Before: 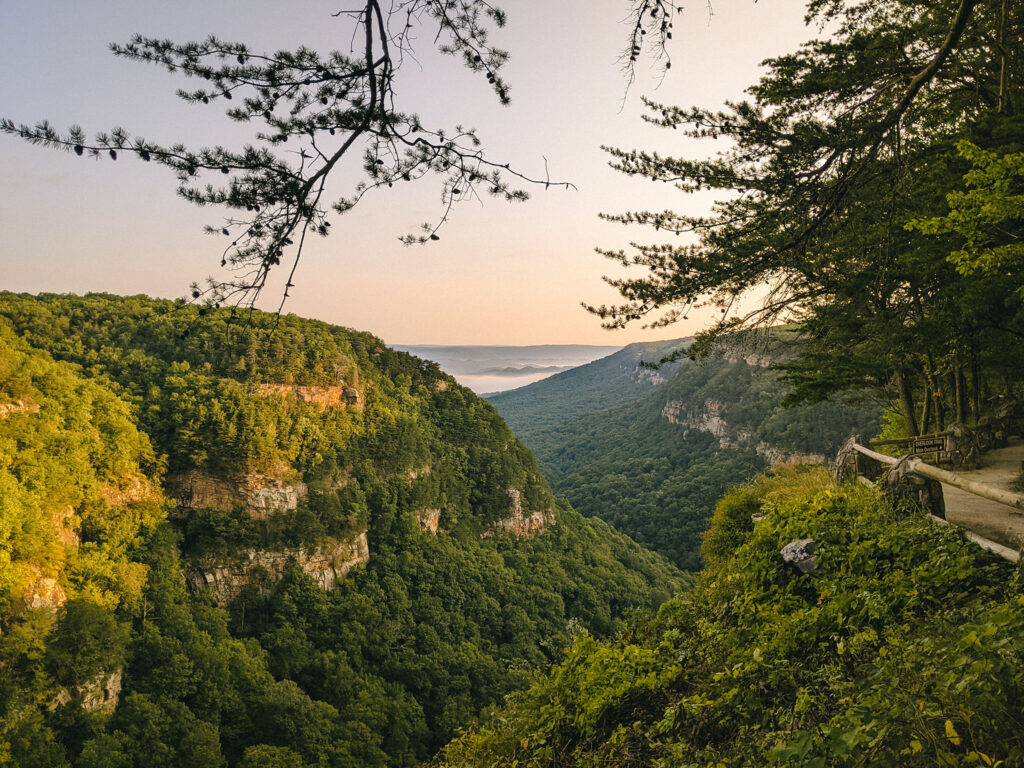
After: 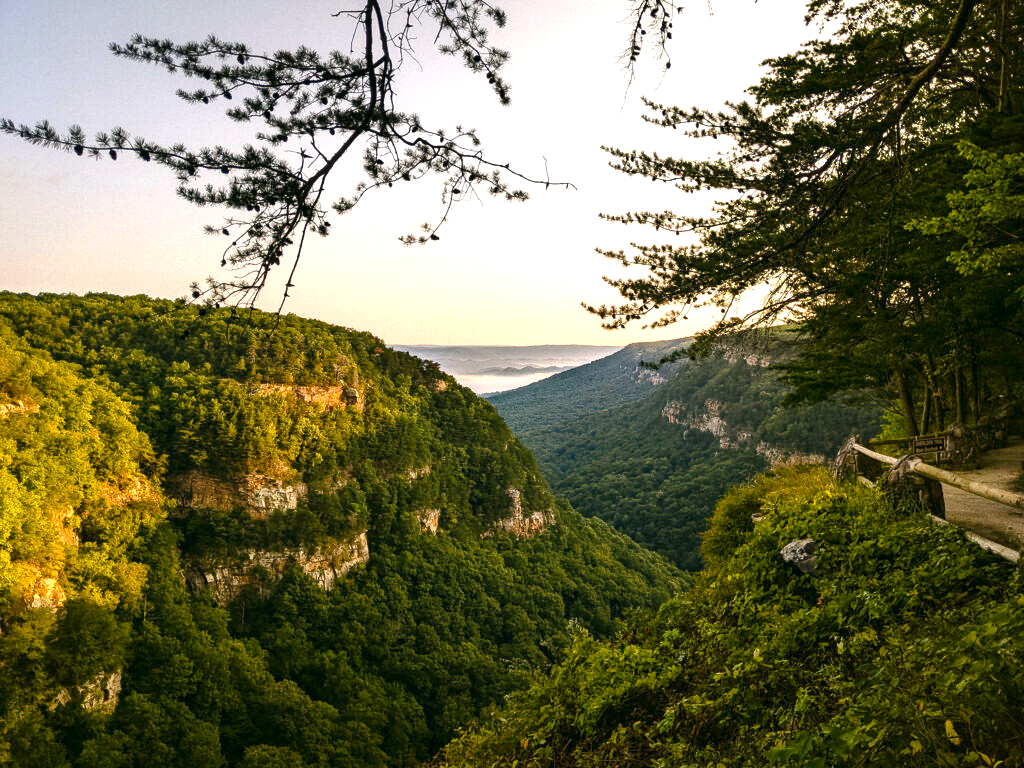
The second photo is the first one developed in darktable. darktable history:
tone equalizer: on, module defaults
exposure: black level correction 0.001, exposure 0.675 EV, compensate highlight preservation false
contrast brightness saturation: brightness -0.2, saturation 0.08
